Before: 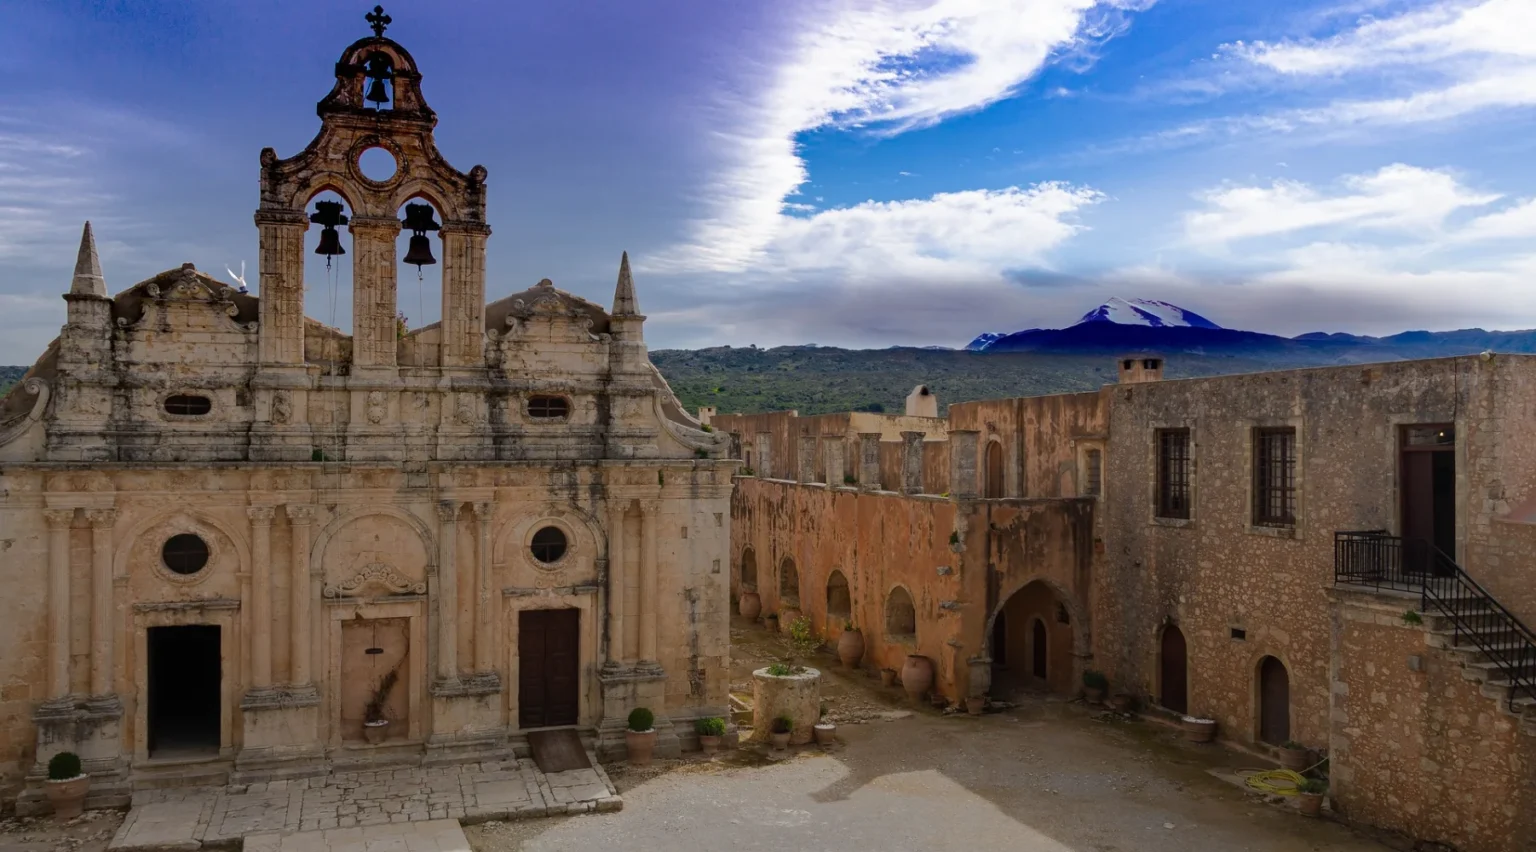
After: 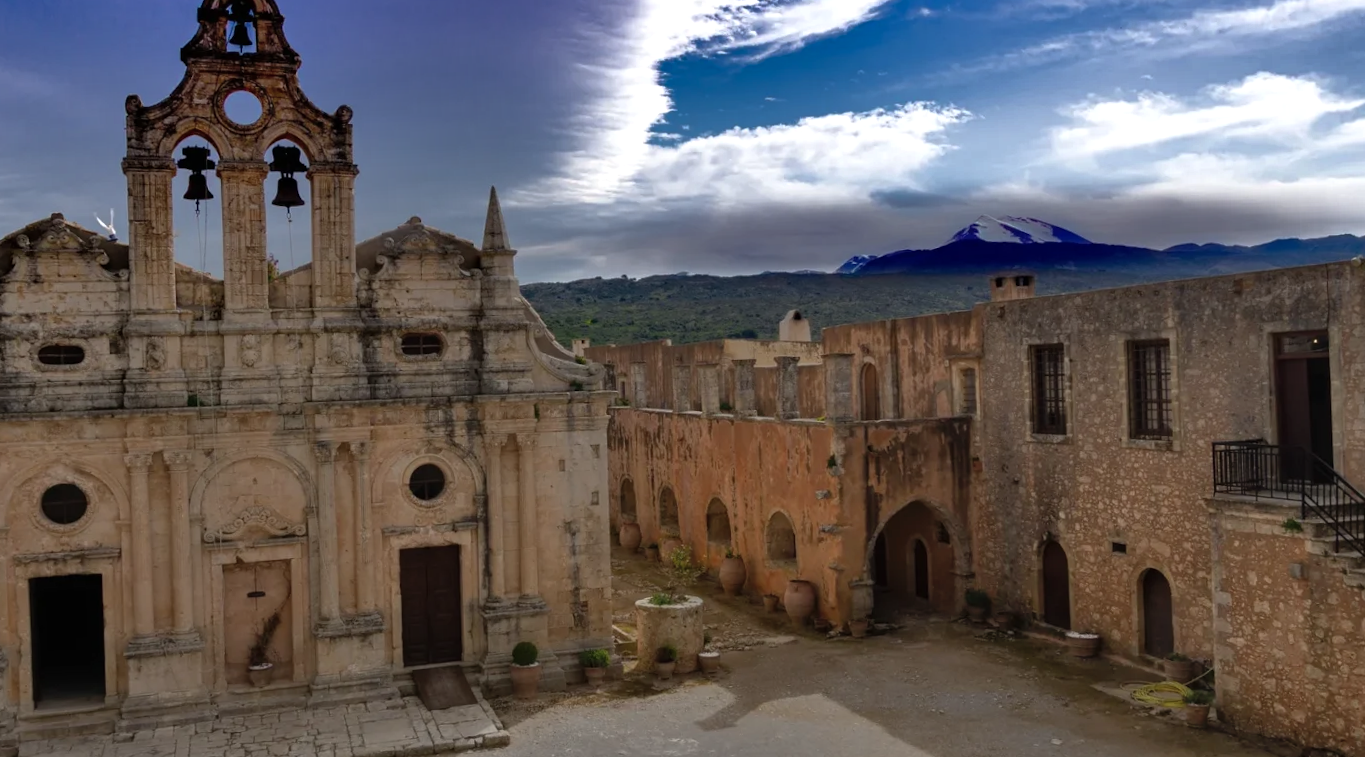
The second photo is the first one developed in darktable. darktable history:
rgb curve: curves: ch0 [(0, 0) (0.415, 0.237) (1, 1)]
shadows and highlights: shadows 60, soften with gaussian
crop and rotate: angle 1.96°, left 5.673%, top 5.673%
exposure: exposure 0.2 EV, compensate highlight preservation false
